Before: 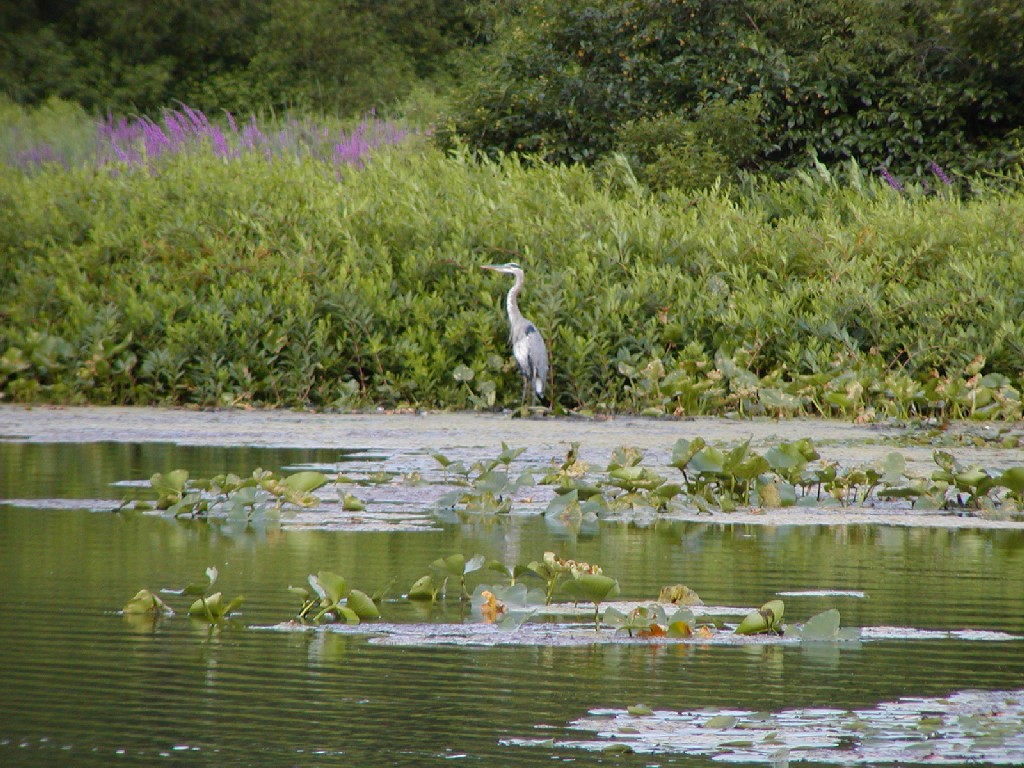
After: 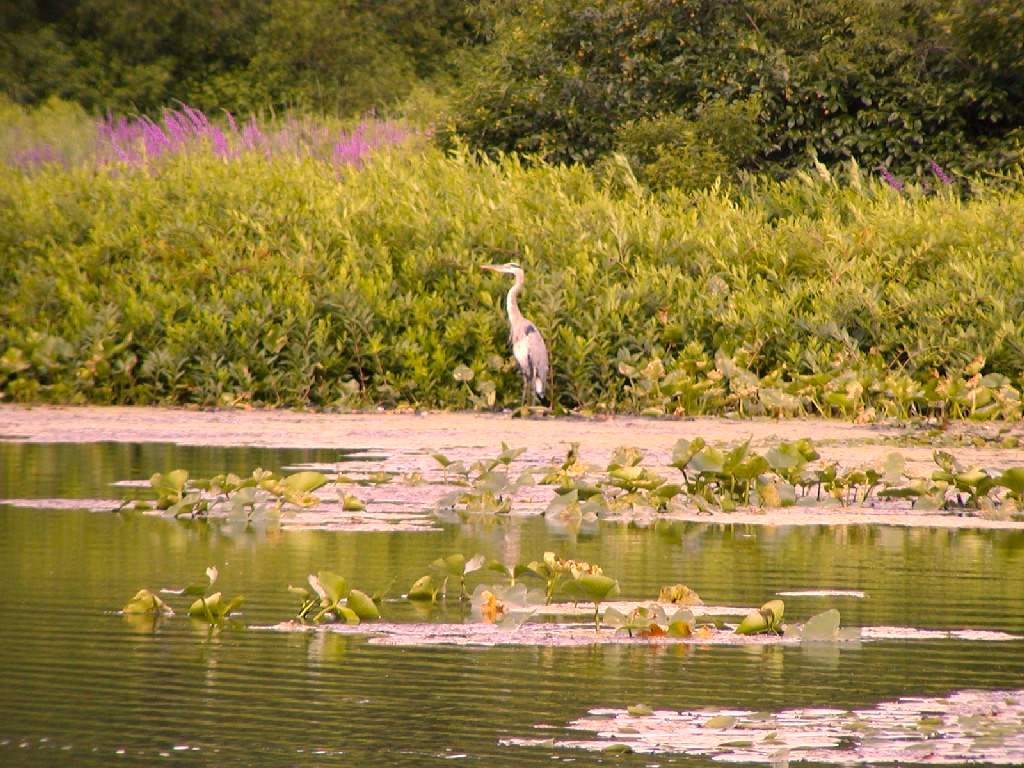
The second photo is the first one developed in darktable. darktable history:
exposure: black level correction 0.001, exposure 0.5 EV, compensate exposure bias true, compensate highlight preservation false
color correction: highlights a* 21.88, highlights b* 22.25
